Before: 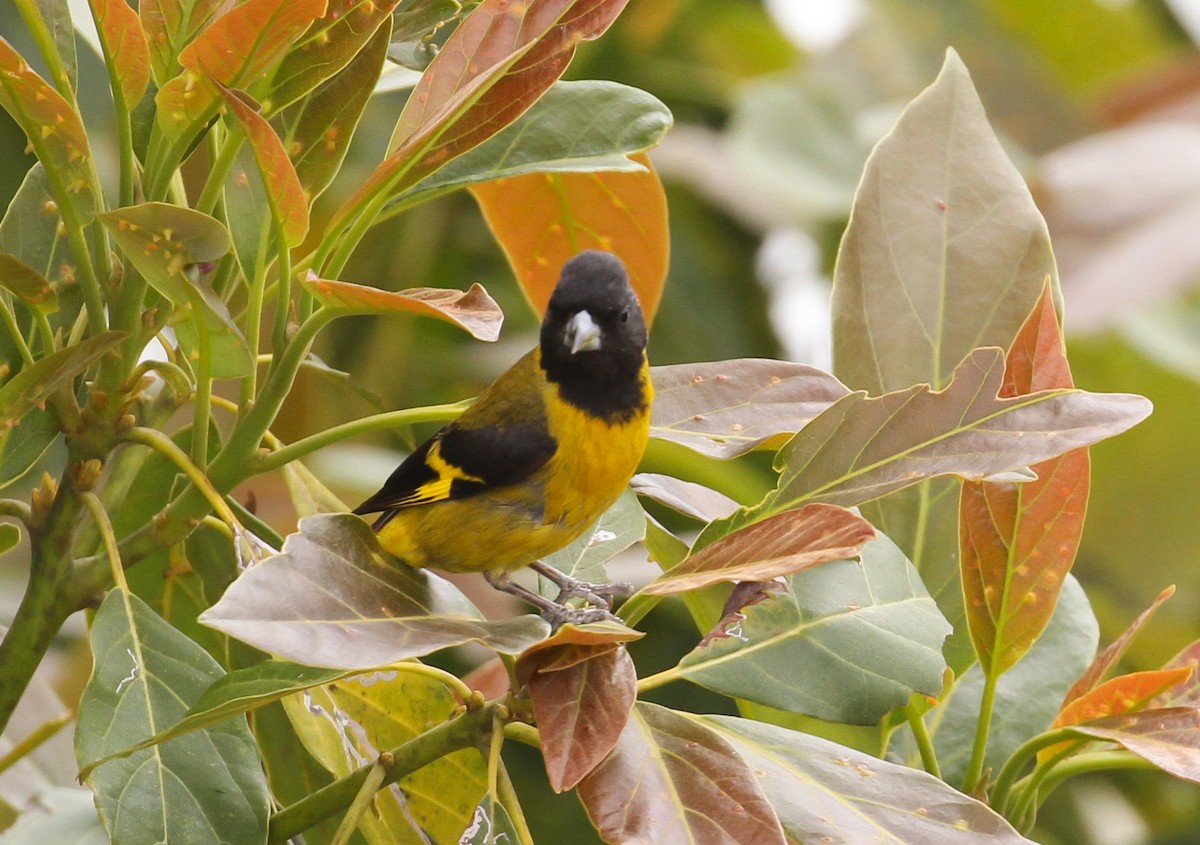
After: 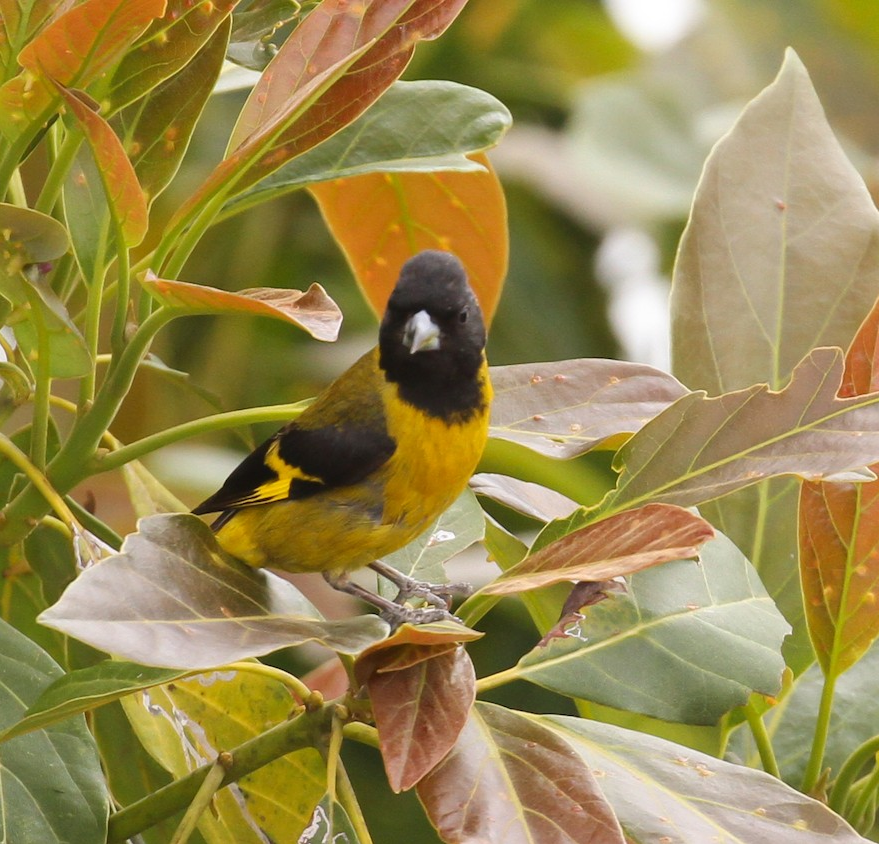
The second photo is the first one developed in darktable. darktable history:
crop: left 13.459%, top 0%, right 13.234%
